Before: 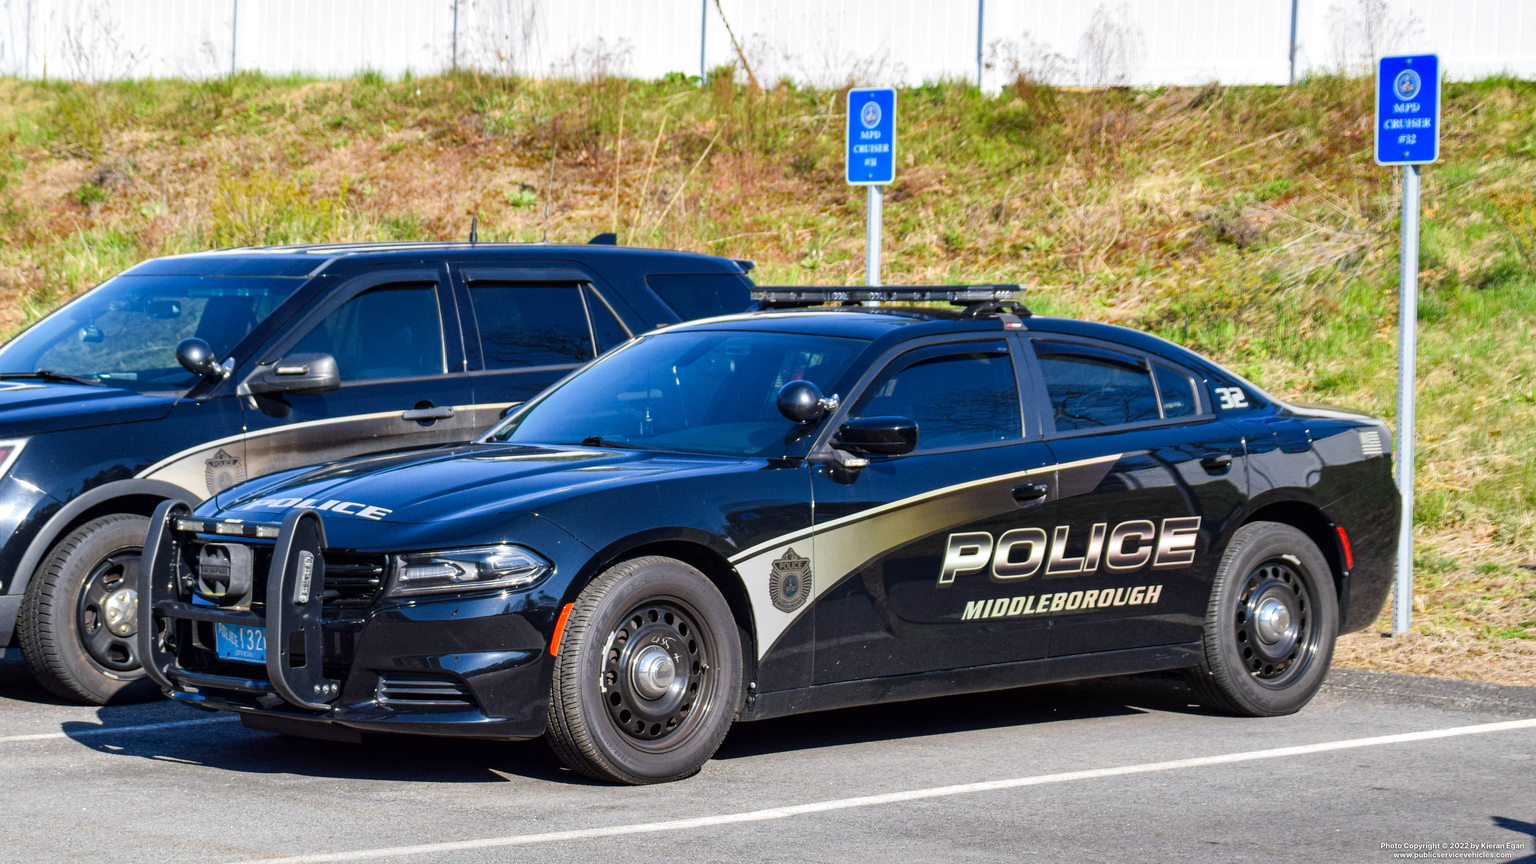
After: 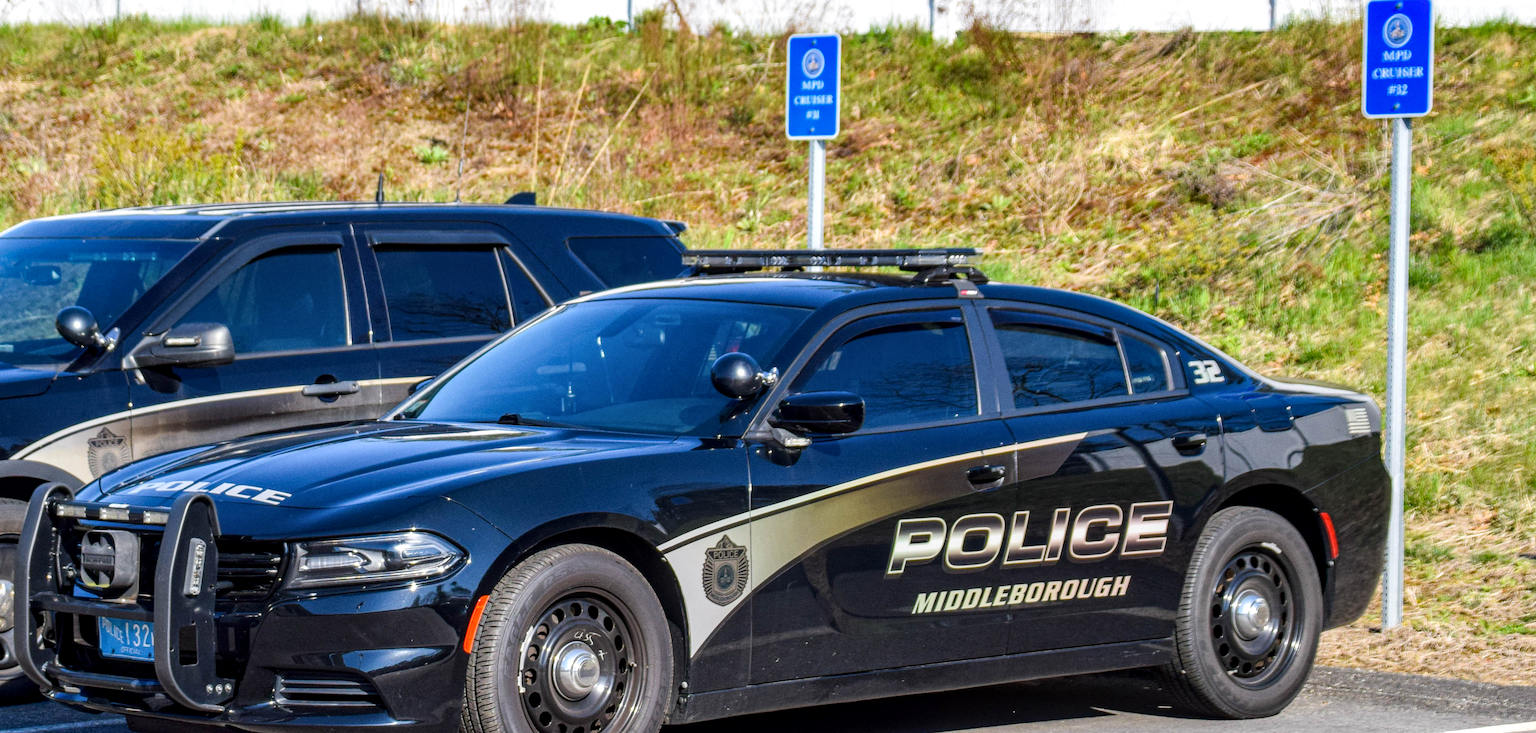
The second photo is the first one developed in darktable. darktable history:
crop: left 8.155%, top 6.611%, bottom 15.385%
local contrast: on, module defaults
